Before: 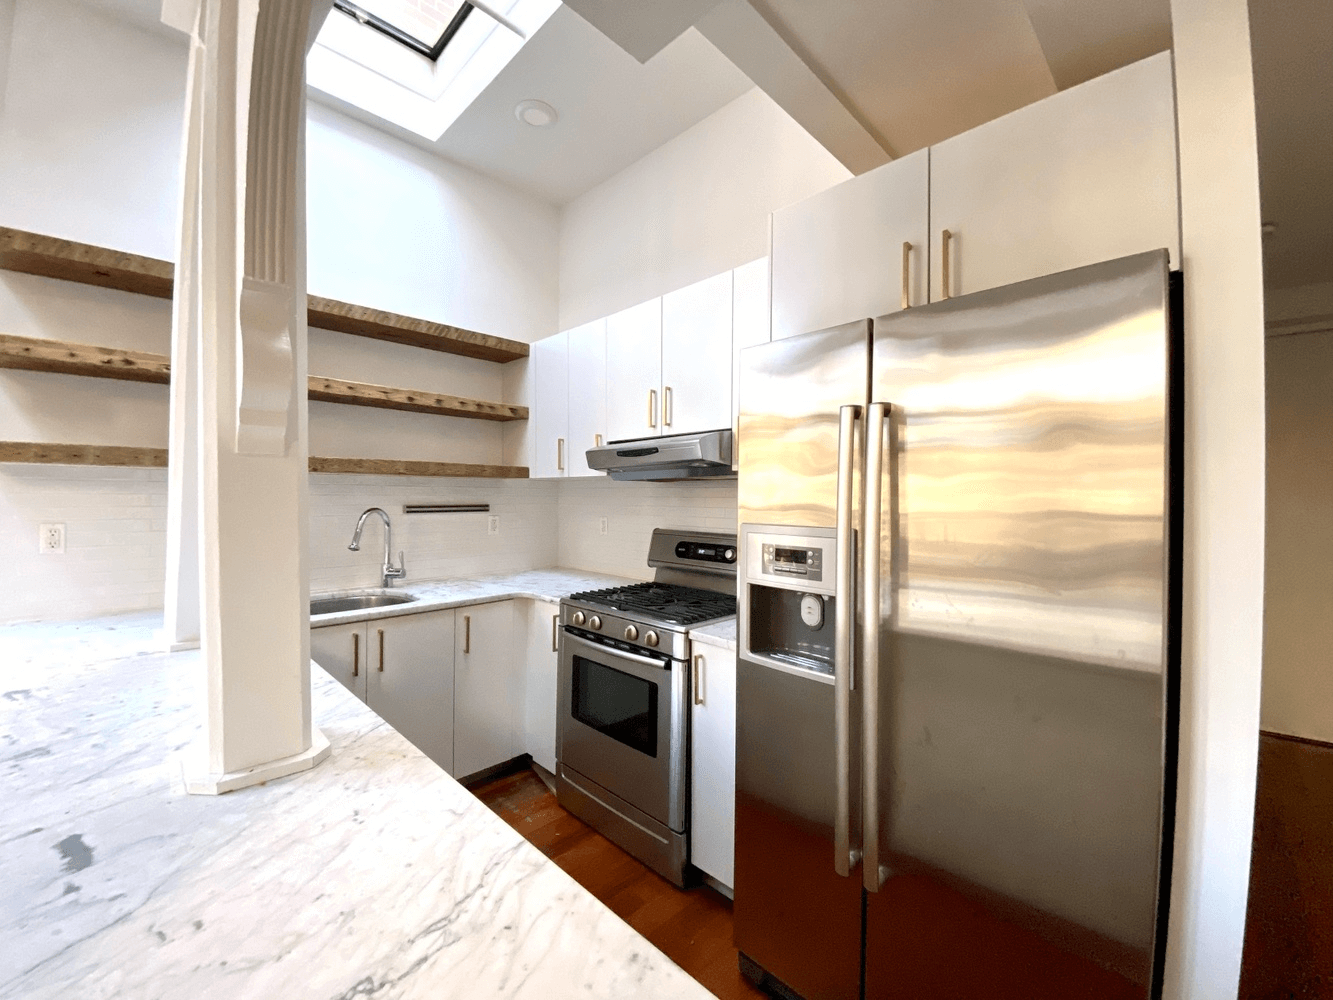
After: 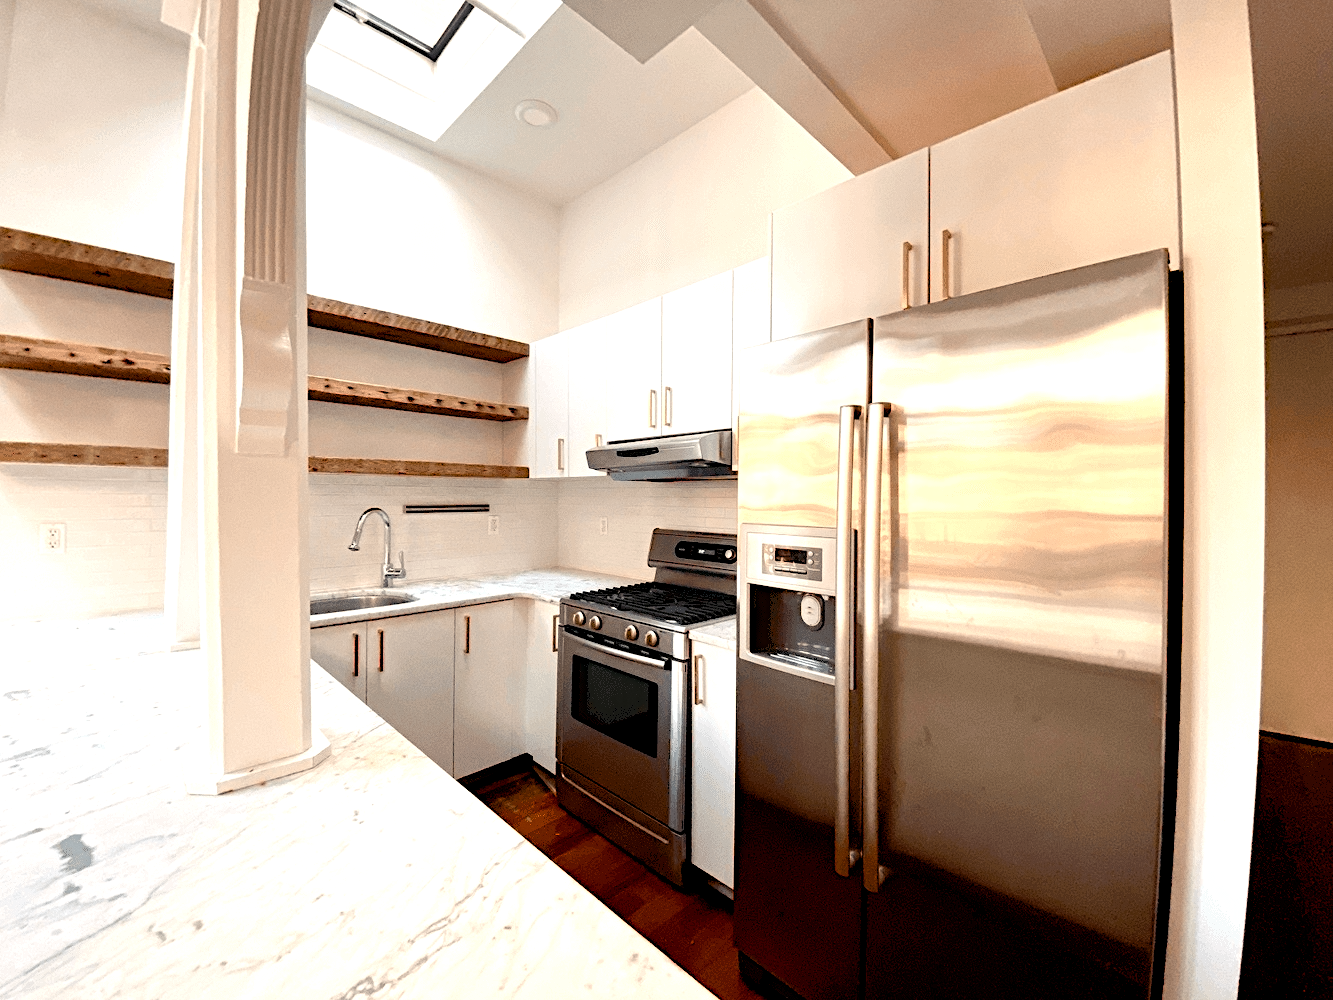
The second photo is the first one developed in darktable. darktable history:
haze removal: strength -0.05
contrast equalizer "negative clarity": octaves 7, y [[0.6 ×6], [0.55 ×6], [0 ×6], [0 ×6], [0 ×6]], mix -0.3
diffuse or sharpen "bloom 20%": radius span 32, 1st order speed 50%, 2nd order speed 50%, 3rd order speed 50%, 4th order speed 50% | blend: blend mode normal, opacity 20%; mask: uniform (no mask)
diffuse or sharpen "_builtin_sharpen demosaicing | AA filter": edge sensitivity 1, 1st order anisotropy 100%, 2nd order anisotropy 100%, 3rd order anisotropy 100%, 4th order anisotropy 100%, 1st order speed -25%, 2nd order speed -25%, 3rd order speed -25%, 4th order speed -25%
tone equalizer "_builtin_contrast tone curve | soft": -8 EV -0.417 EV, -7 EV -0.389 EV, -6 EV -0.333 EV, -5 EV -0.222 EV, -3 EV 0.222 EV, -2 EV 0.333 EV, -1 EV 0.389 EV, +0 EV 0.417 EV, edges refinement/feathering 500, mask exposure compensation -1.57 EV, preserve details no
color balance rgb "creative | pacific": shadows lift › chroma 3%, shadows lift › hue 280.8°, power › hue 330°, highlights gain › chroma 3%, highlights gain › hue 75.6°, global offset › luminance -1%, perceptual saturation grading › global saturation 20%, perceptual saturation grading › highlights -25%, perceptual saturation grading › shadows 50%, global vibrance 20%
color equalizer "creative | pacific": saturation › orange 1.03, saturation › yellow 0.883, saturation › green 0.883, saturation › blue 1.08, saturation › magenta 1.05, hue › orange -4.88, hue › green 8.78, brightness › red 1.06, brightness › orange 1.08, brightness › yellow 0.916, brightness › green 0.916, brightness › cyan 1.04, brightness › blue 1.12, brightness › magenta 1.07
rgb primaries "creative | pacific": red hue -0.042, red purity 1.1, green hue 0.047, green purity 1.12, blue hue -0.089, blue purity 0.88
grain: coarseness 0.09 ISO, strength 10% | blend: blend mode normal, opacity 100%; mask: uniform (no mask)
